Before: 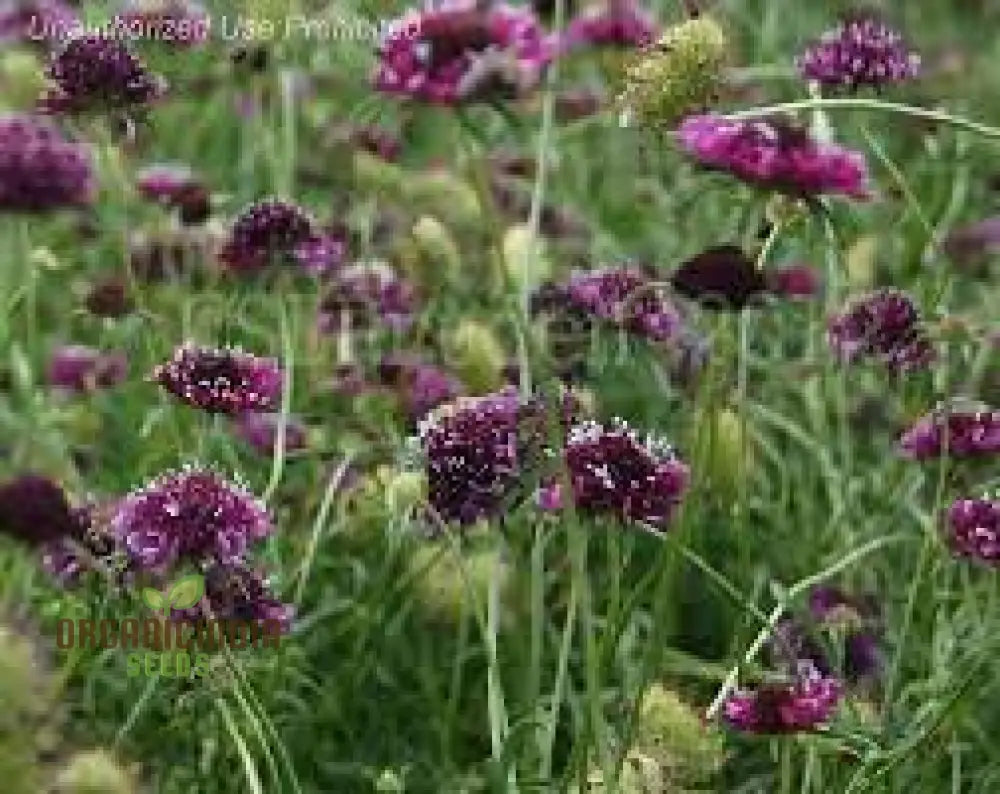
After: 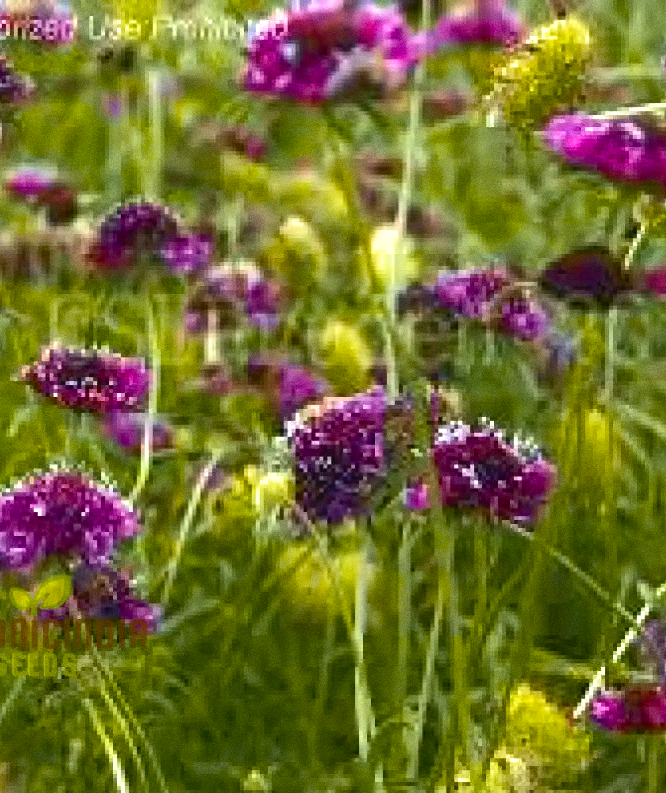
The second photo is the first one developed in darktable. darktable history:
crop and rotate: left 13.342%, right 19.991%
exposure: compensate highlight preservation false
grain: coarseness 0.09 ISO
tone curve: curves: ch0 [(0, 0.024) (0.119, 0.146) (0.474, 0.464) (0.718, 0.721) (0.817, 0.839) (1, 0.998)]; ch1 [(0, 0) (0.377, 0.416) (0.439, 0.451) (0.477, 0.477) (0.501, 0.504) (0.538, 0.544) (0.58, 0.602) (0.664, 0.676) (0.783, 0.804) (1, 1)]; ch2 [(0, 0) (0.38, 0.405) (0.463, 0.456) (0.498, 0.497) (0.524, 0.535) (0.578, 0.576) (0.648, 0.665) (1, 1)], color space Lab, independent channels, preserve colors none
tone equalizer: -8 EV 0.001 EV, -7 EV -0.002 EV, -6 EV 0.002 EV, -5 EV -0.03 EV, -4 EV -0.116 EV, -3 EV -0.169 EV, -2 EV 0.24 EV, -1 EV 0.702 EV, +0 EV 0.493 EV
shadows and highlights: on, module defaults
velvia: strength 51%, mid-tones bias 0.51
color contrast: green-magenta contrast 0.8, blue-yellow contrast 1.1, unbound 0
